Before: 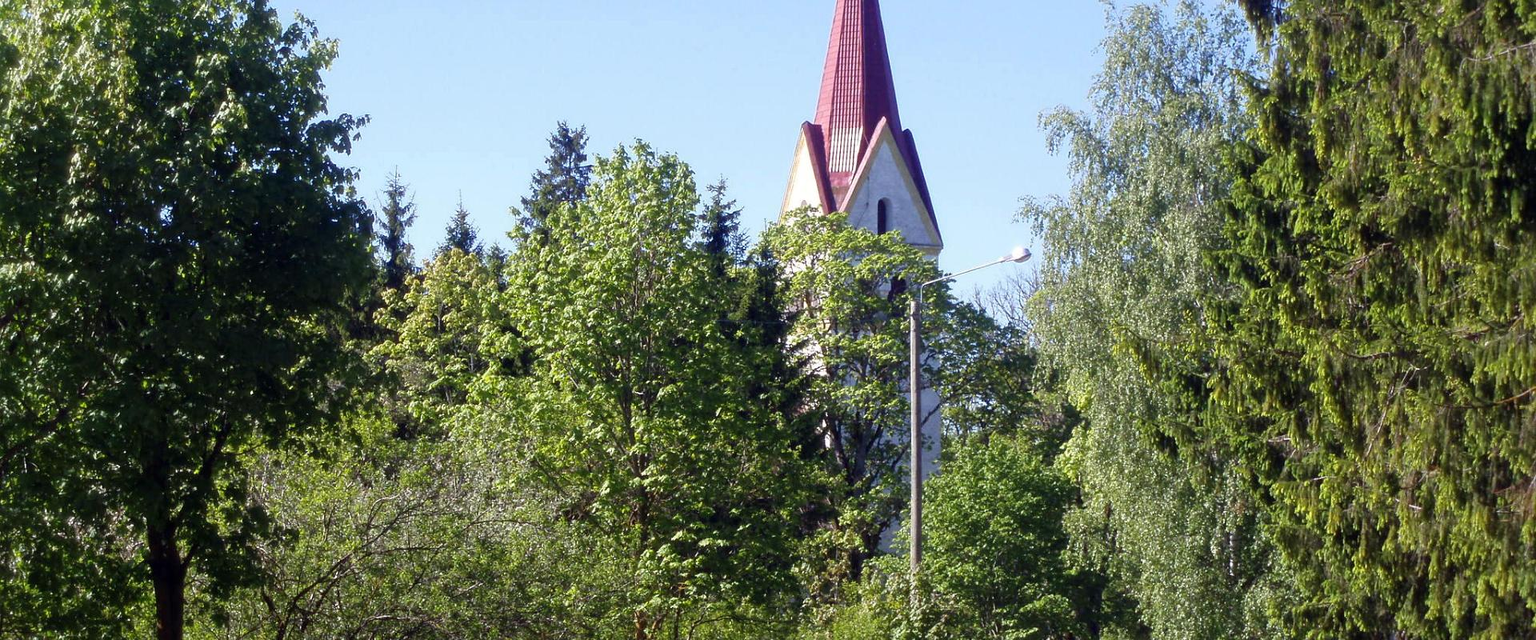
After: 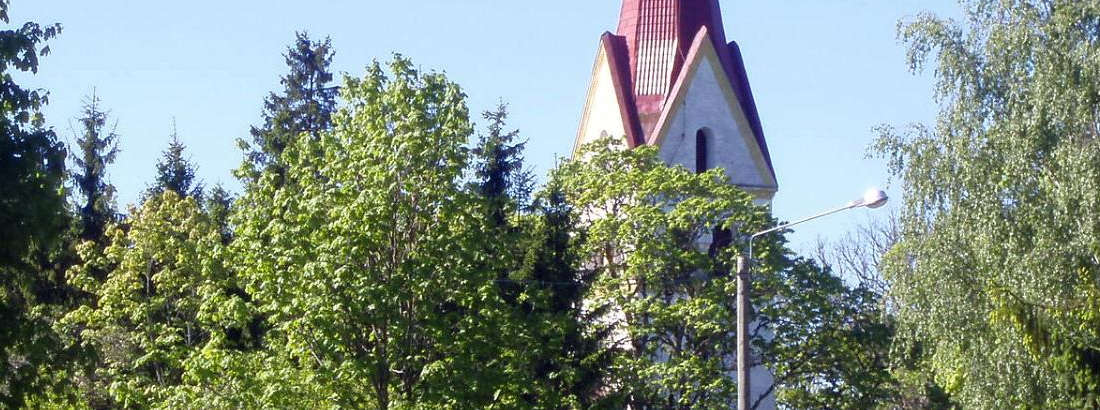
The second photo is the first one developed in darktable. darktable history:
crop: left 20.895%, top 15.008%, right 21.769%, bottom 33.665%
